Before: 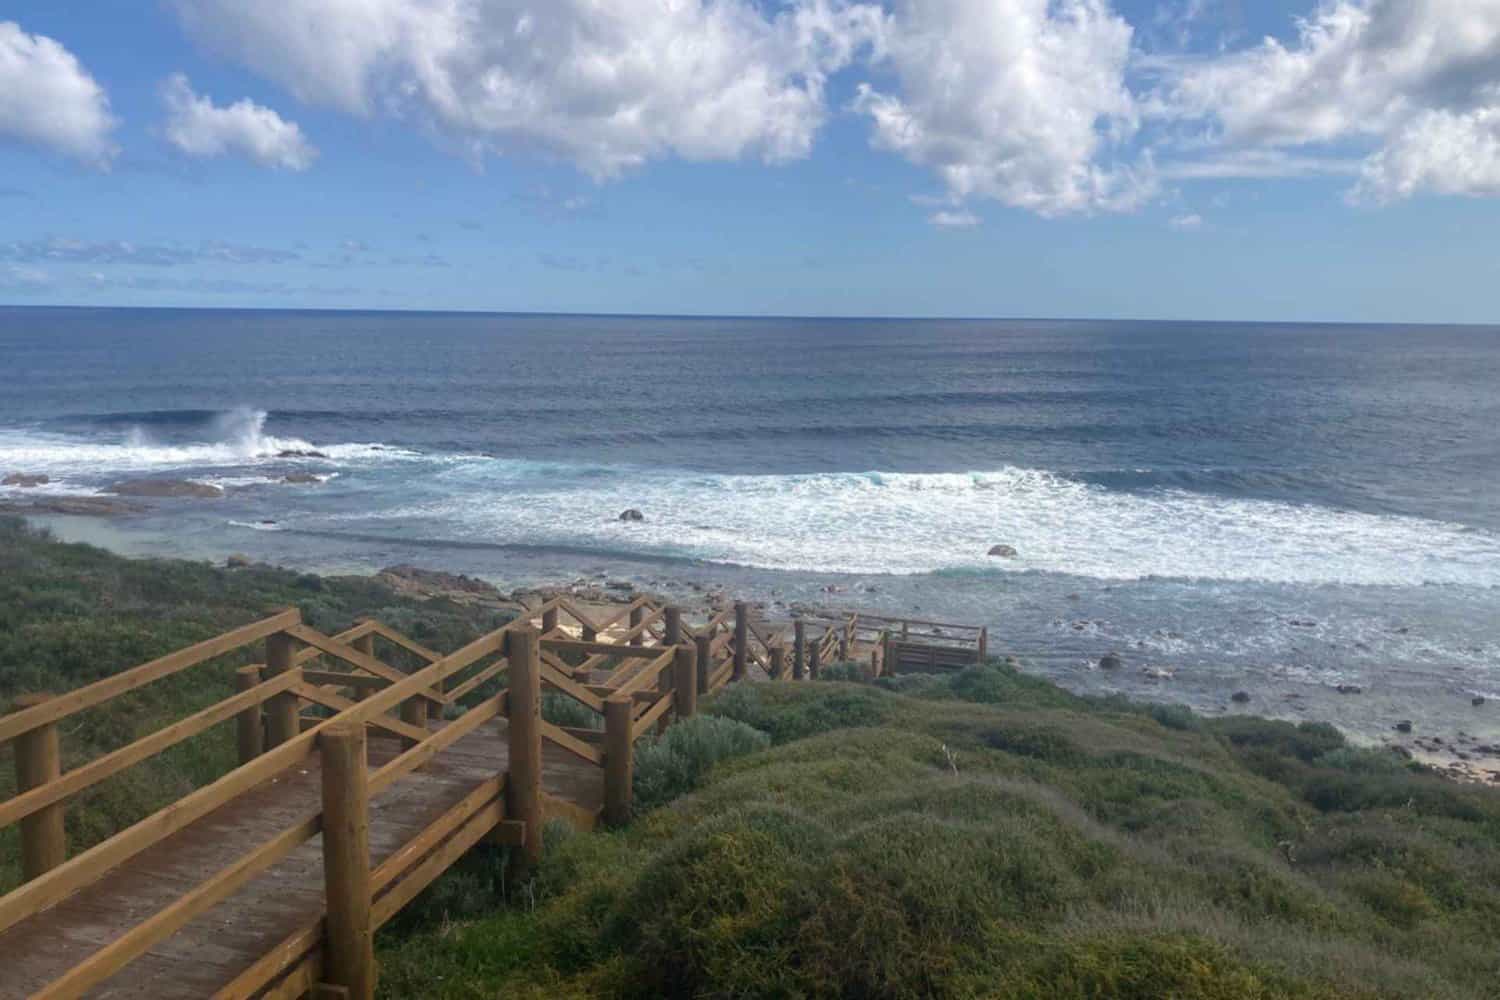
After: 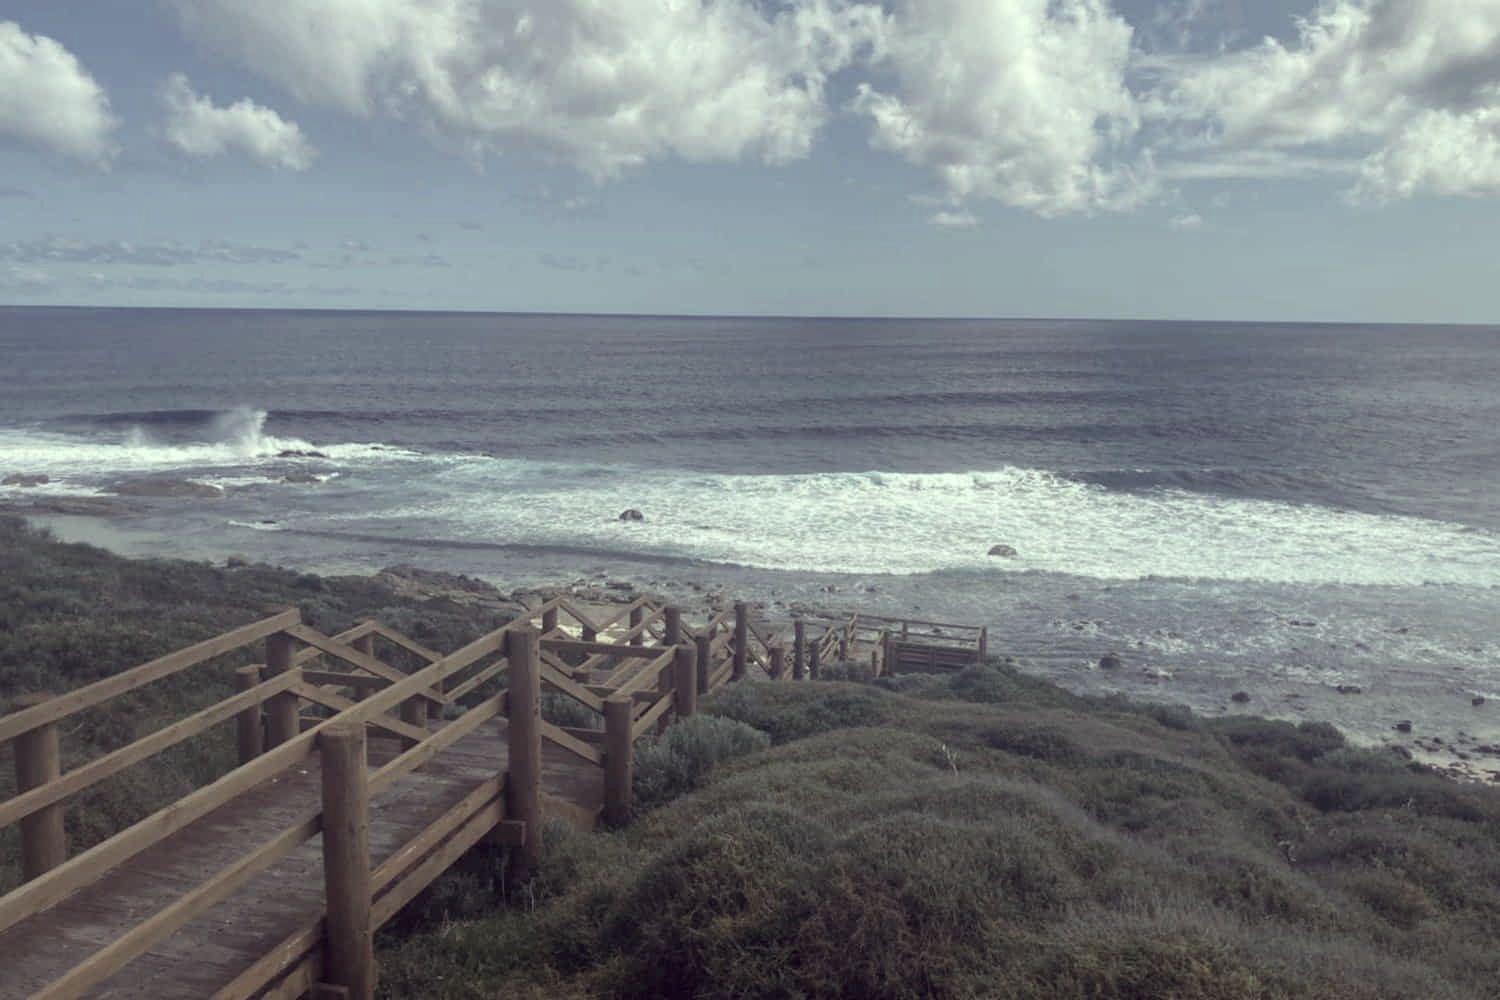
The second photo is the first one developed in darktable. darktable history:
color correction: highlights a* -20.3, highlights b* 20.94, shadows a* 19.42, shadows b* -21.04, saturation 0.4
